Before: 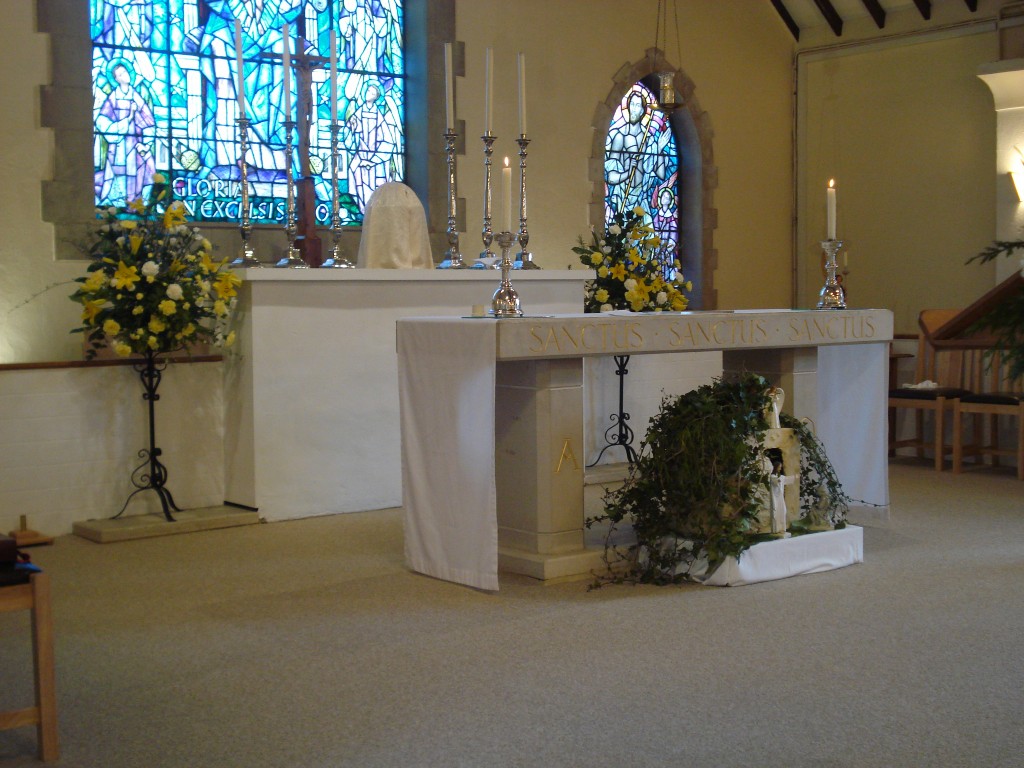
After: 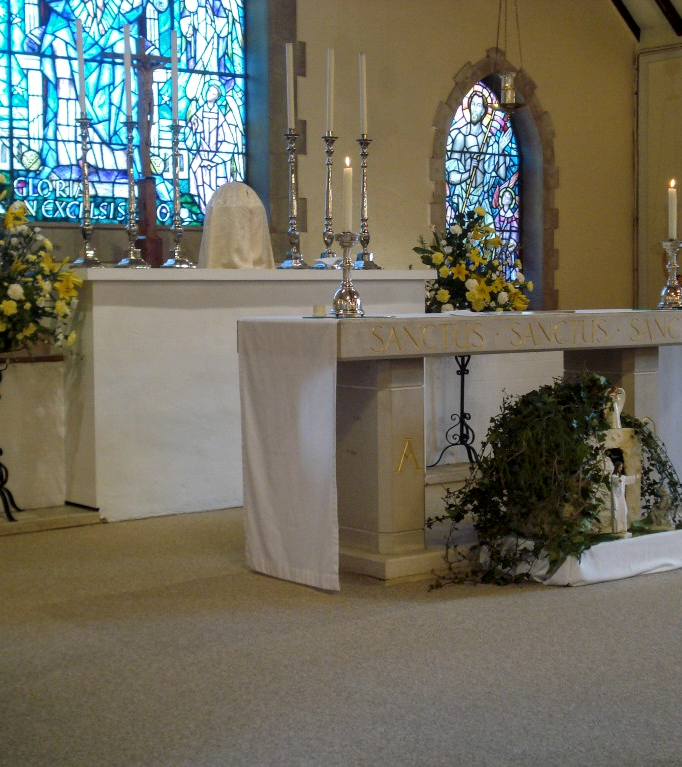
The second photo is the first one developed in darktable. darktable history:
crop and rotate: left 15.546%, right 17.787%
local contrast: on, module defaults
